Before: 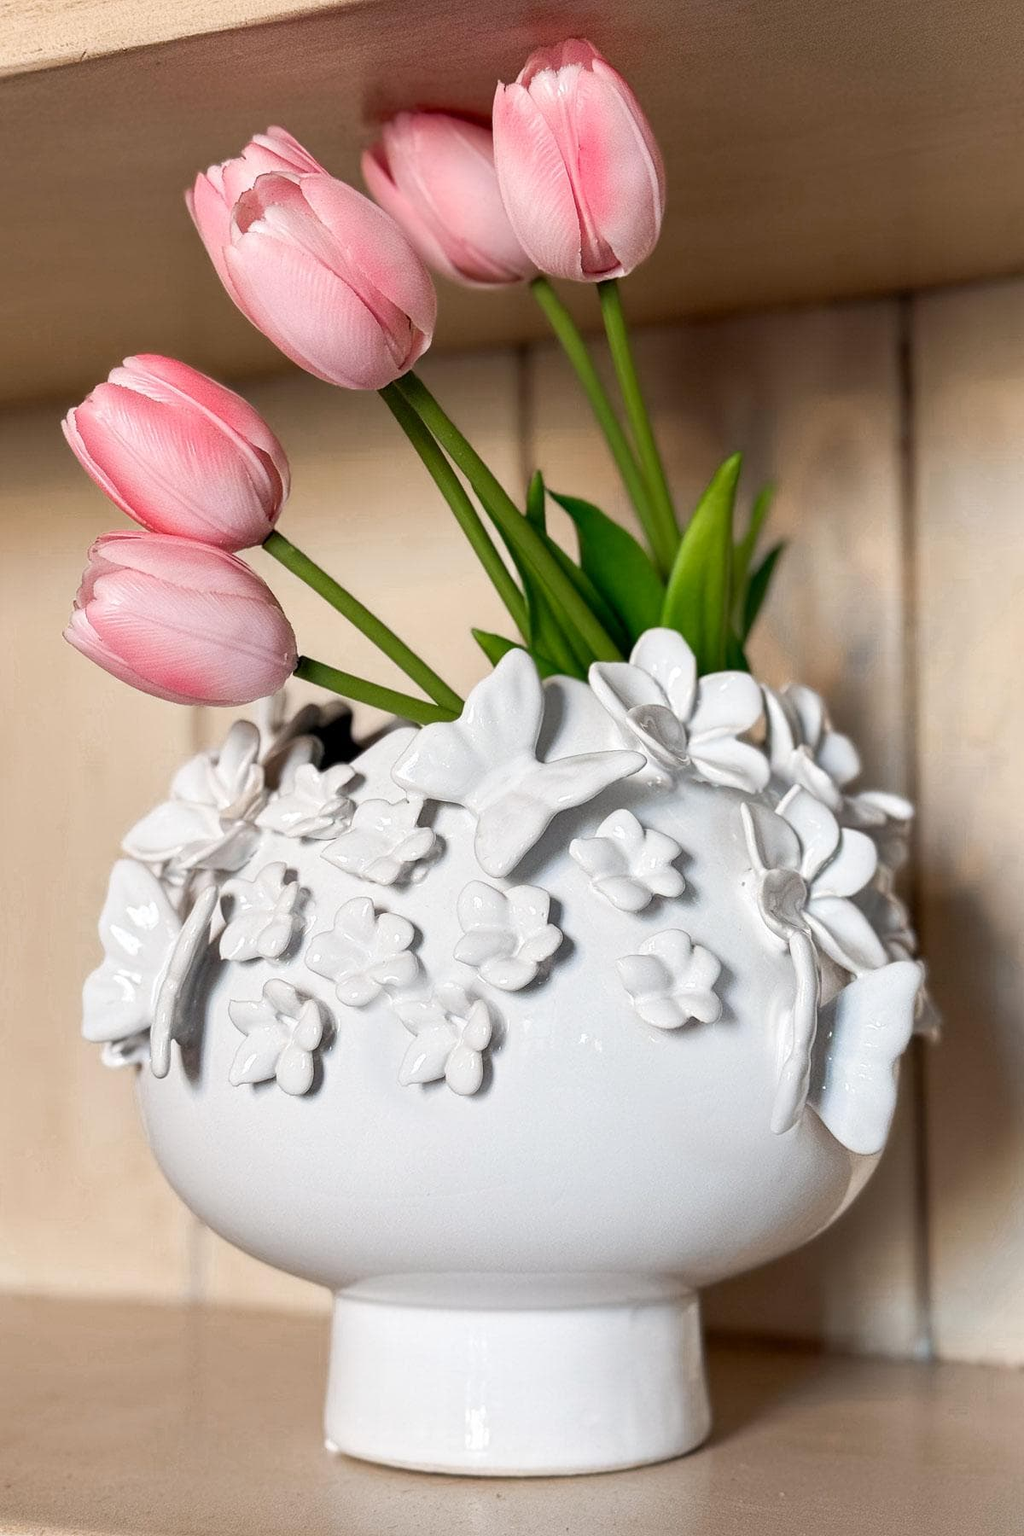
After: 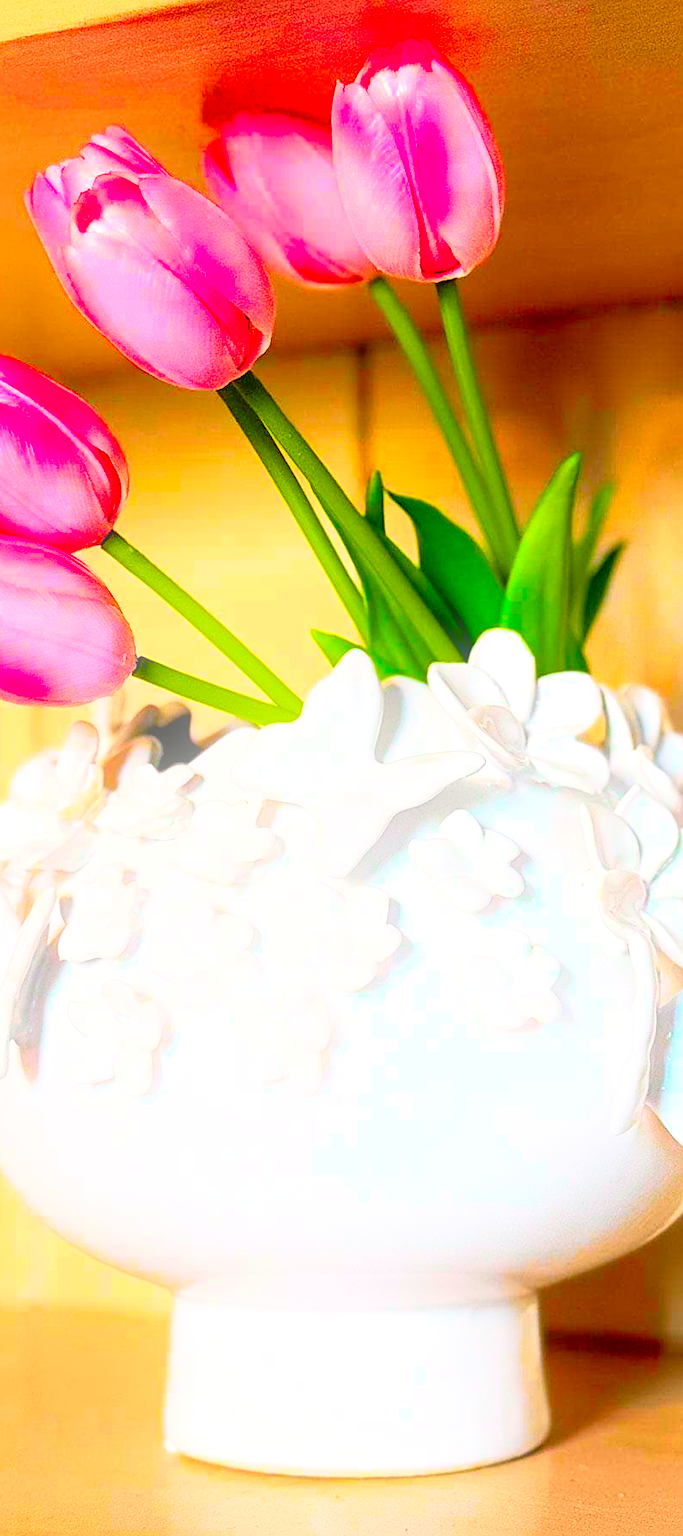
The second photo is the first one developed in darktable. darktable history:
color balance rgb: perceptual saturation grading › global saturation 20%, global vibrance 20%
exposure: exposure 0.657 EV, compensate highlight preservation false
bloom: size 13.65%, threshold 98.39%, strength 4.82%
color contrast: green-magenta contrast 1.55, blue-yellow contrast 1.83
crop and rotate: left 15.754%, right 17.579%
sharpen: on, module defaults
tone curve: curves: ch0 [(0, 0.005) (0.103, 0.097) (0.18, 0.22) (0.4, 0.485) (0.5, 0.612) (0.668, 0.787) (0.823, 0.894) (1, 0.971)]; ch1 [(0, 0) (0.172, 0.123) (0.324, 0.253) (0.396, 0.388) (0.478, 0.461) (0.499, 0.498) (0.522, 0.528) (0.609, 0.686) (0.704, 0.818) (1, 1)]; ch2 [(0, 0) (0.411, 0.424) (0.496, 0.501) (0.515, 0.514) (0.555, 0.585) (0.641, 0.69) (1, 1)], color space Lab, independent channels, preserve colors none
white balance: red 1, blue 1
